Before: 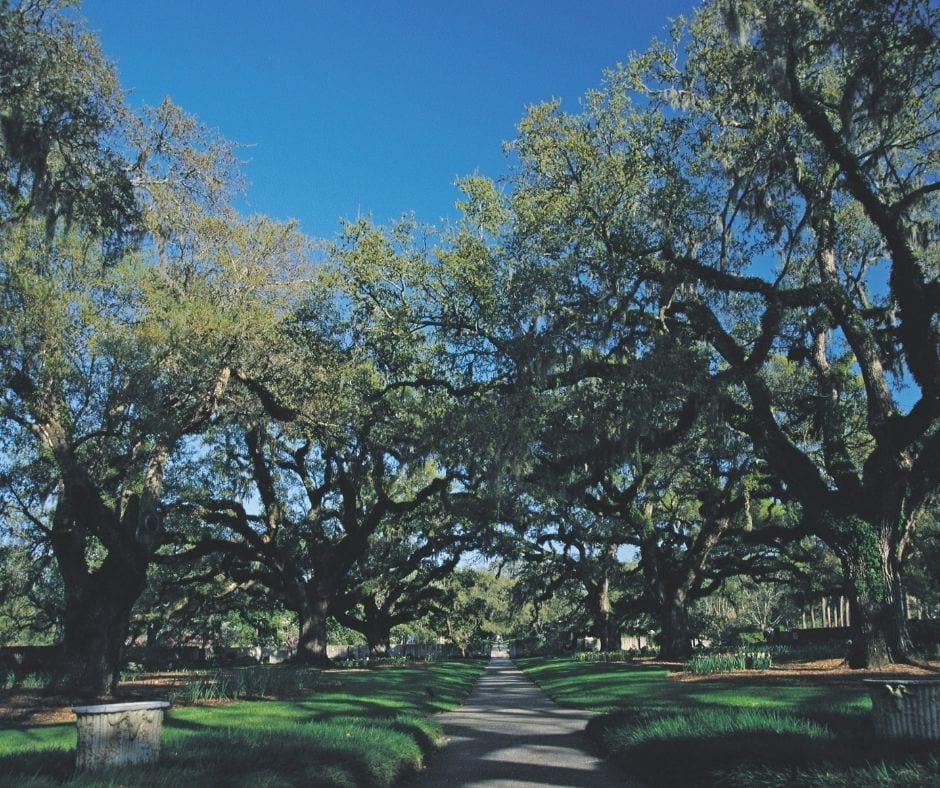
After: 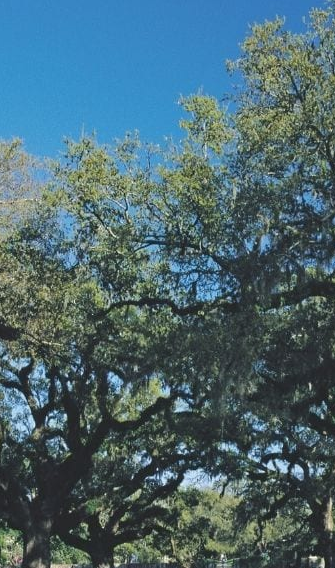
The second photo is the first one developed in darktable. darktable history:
tone equalizer: edges refinement/feathering 500, mask exposure compensation -1.57 EV, preserve details no
crop and rotate: left 29.565%, top 10.334%, right 34.796%, bottom 17.493%
